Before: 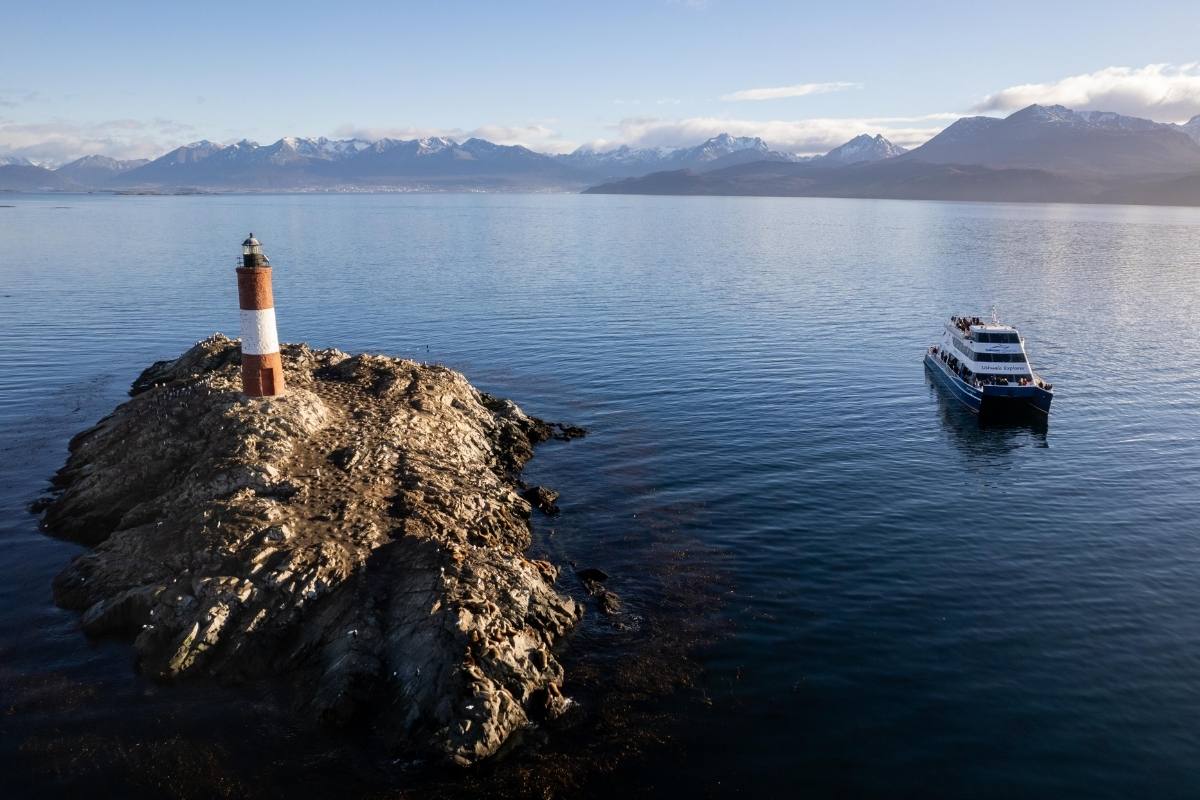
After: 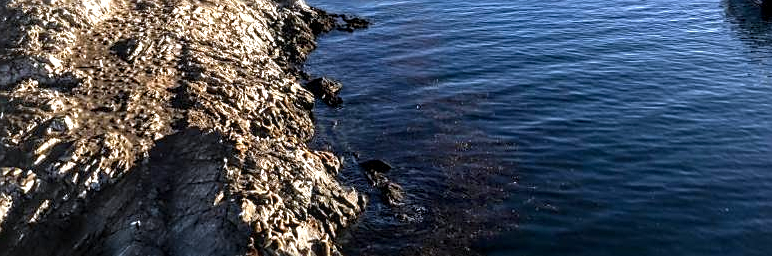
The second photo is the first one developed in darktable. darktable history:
crop: left 18.091%, top 51.13%, right 17.525%, bottom 16.85%
local contrast: on, module defaults
exposure: black level correction 0, exposure 0.7 EV, compensate exposure bias true, compensate highlight preservation false
white balance: red 0.954, blue 1.079
sharpen: on, module defaults
